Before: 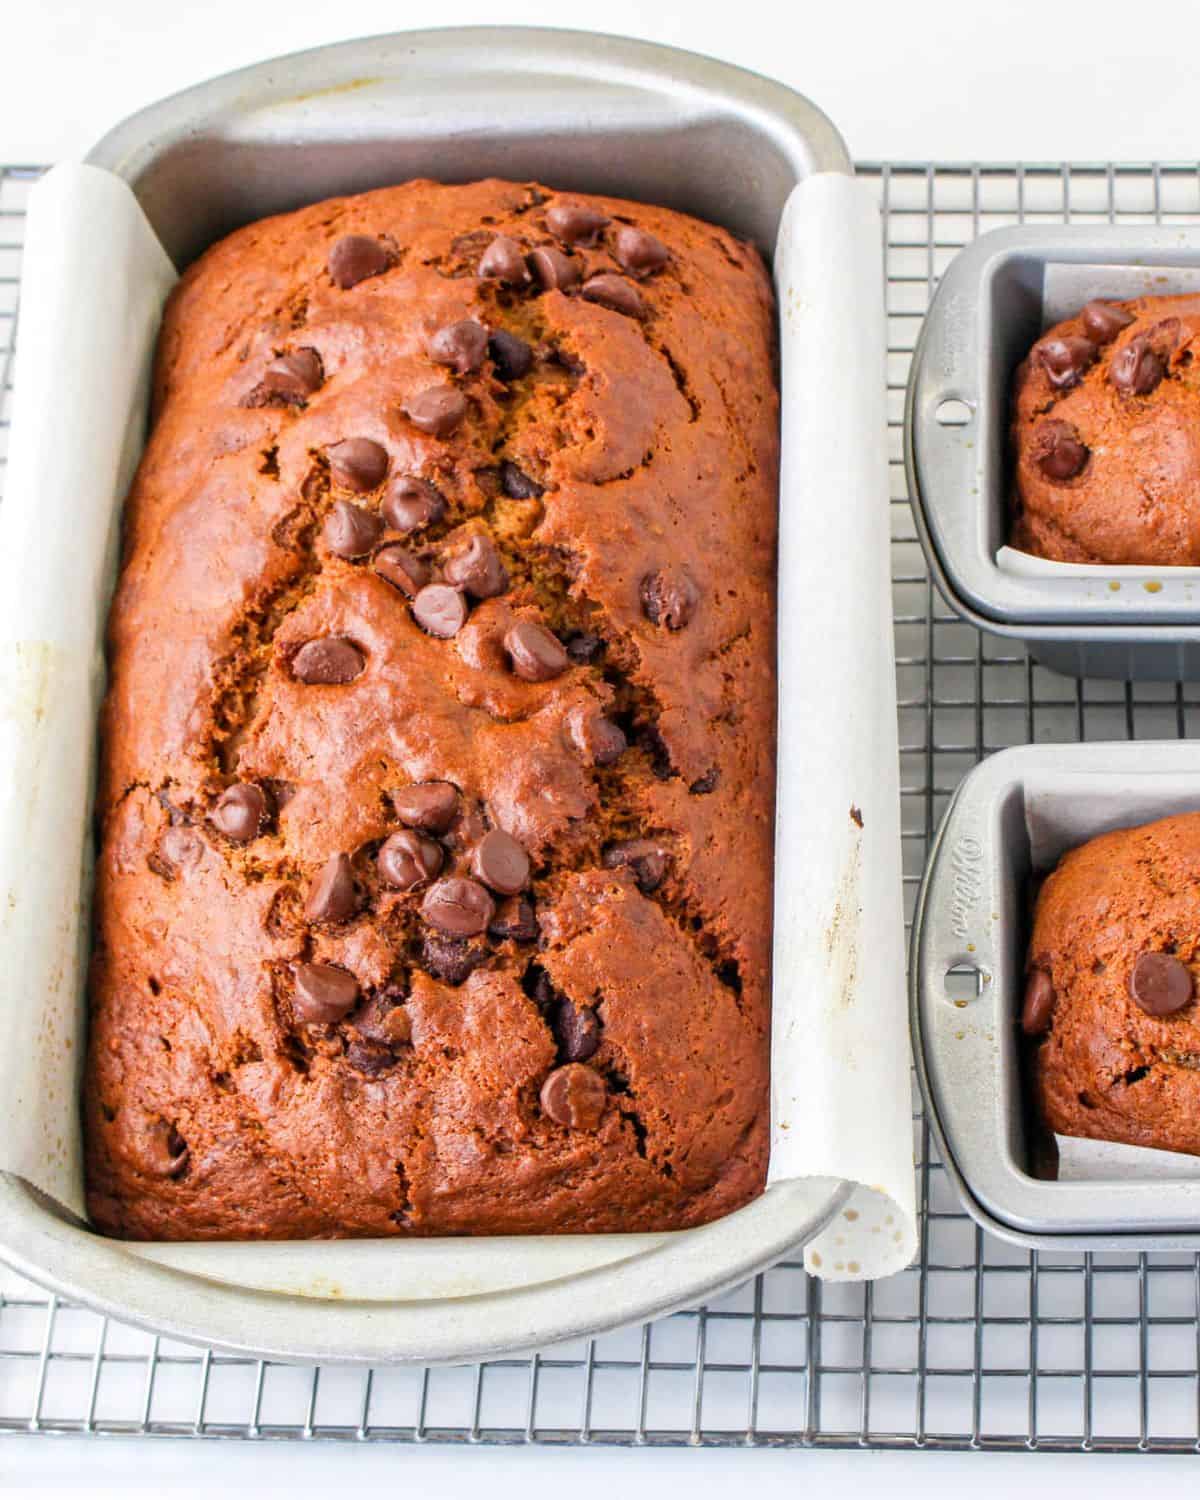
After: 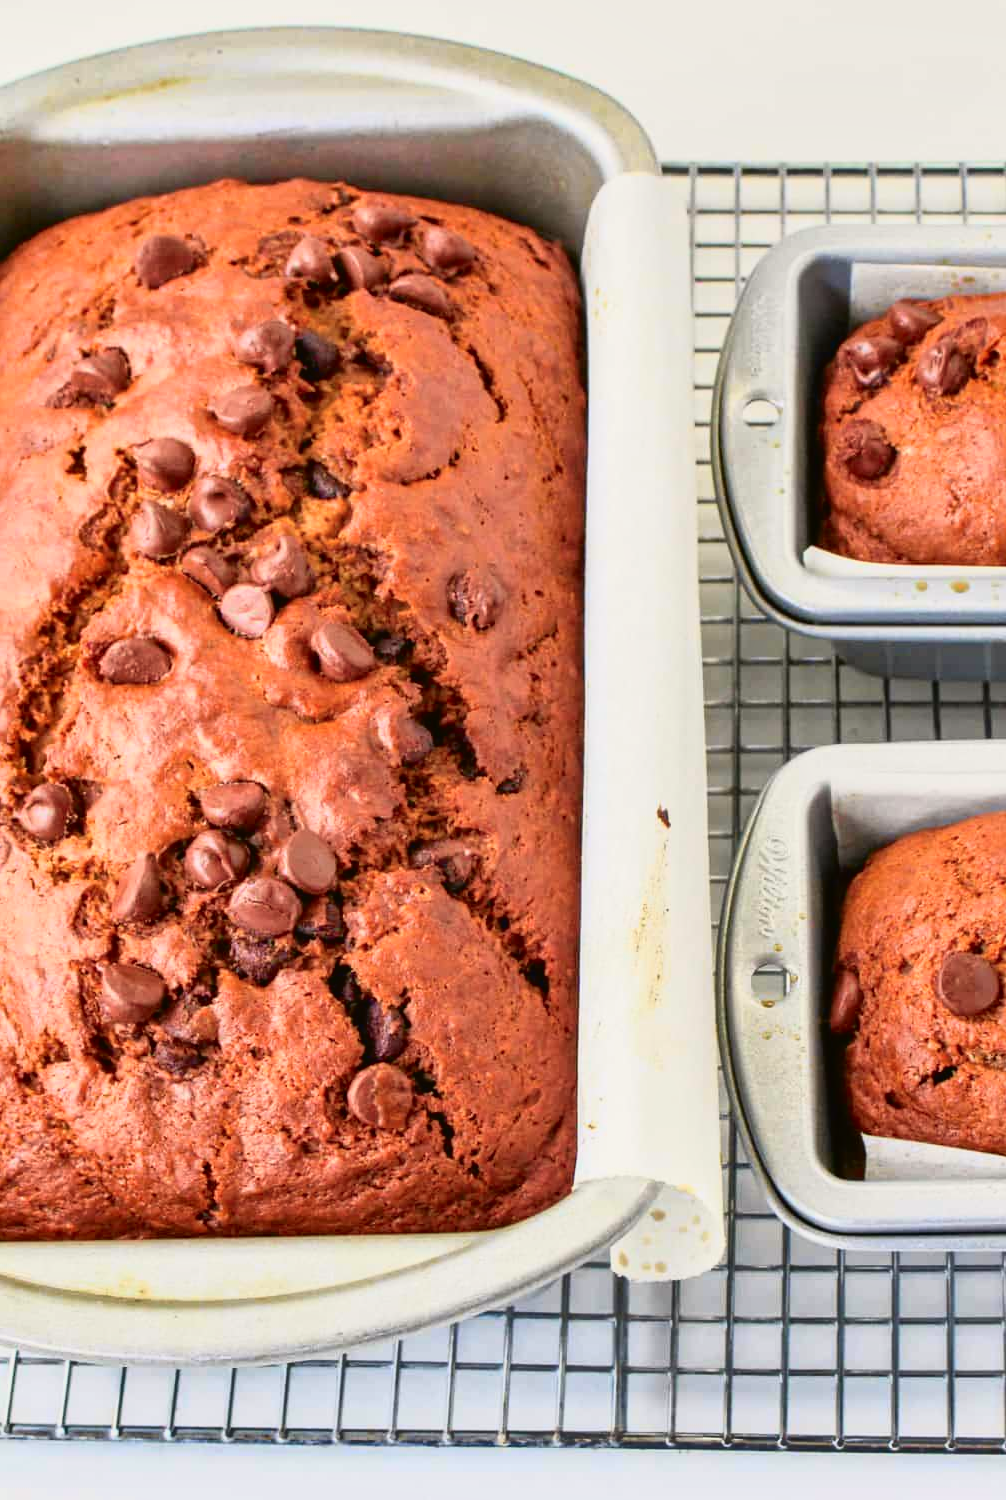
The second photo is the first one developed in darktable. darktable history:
shadows and highlights: soften with gaussian
tone curve: curves: ch0 [(0, 0.021) (0.049, 0.044) (0.152, 0.14) (0.328, 0.377) (0.473, 0.543) (0.663, 0.734) (0.84, 0.899) (1, 0.969)]; ch1 [(0, 0) (0.302, 0.331) (0.427, 0.433) (0.472, 0.47) (0.502, 0.503) (0.527, 0.524) (0.564, 0.591) (0.602, 0.632) (0.677, 0.701) (0.859, 0.885) (1, 1)]; ch2 [(0, 0) (0.33, 0.301) (0.447, 0.44) (0.487, 0.496) (0.502, 0.516) (0.535, 0.563) (0.565, 0.6) (0.618, 0.629) (1, 1)], color space Lab, independent channels, preserve colors none
crop: left 16.145%
